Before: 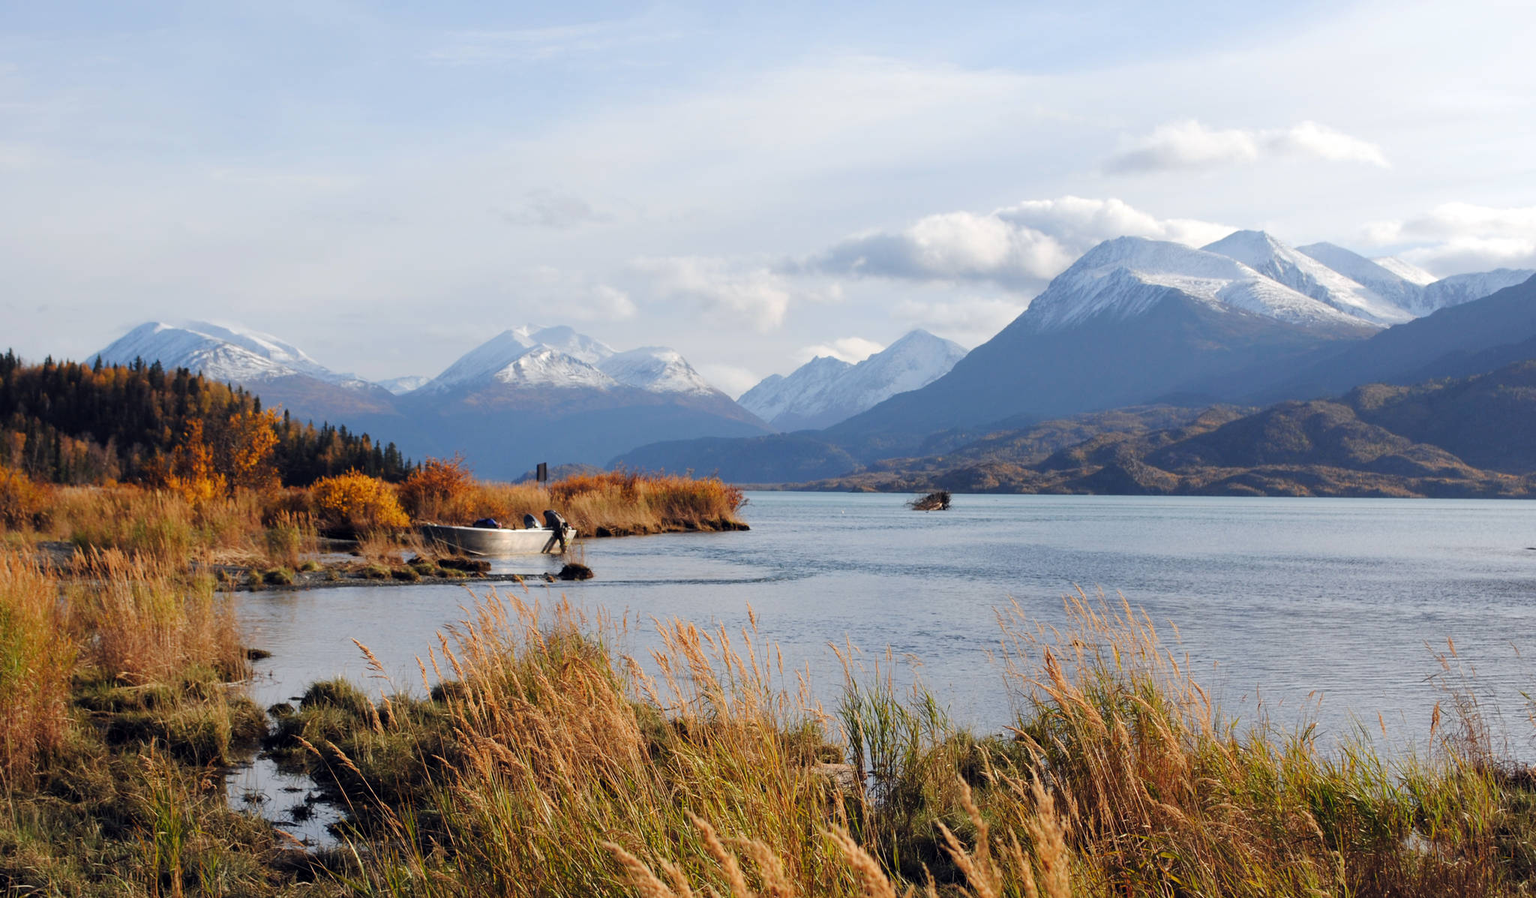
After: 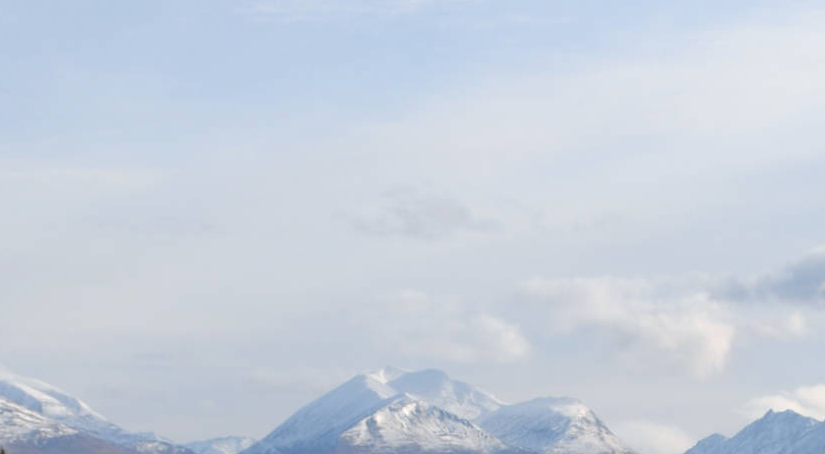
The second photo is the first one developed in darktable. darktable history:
crop: left 15.567%, top 5.445%, right 44.111%, bottom 56.572%
